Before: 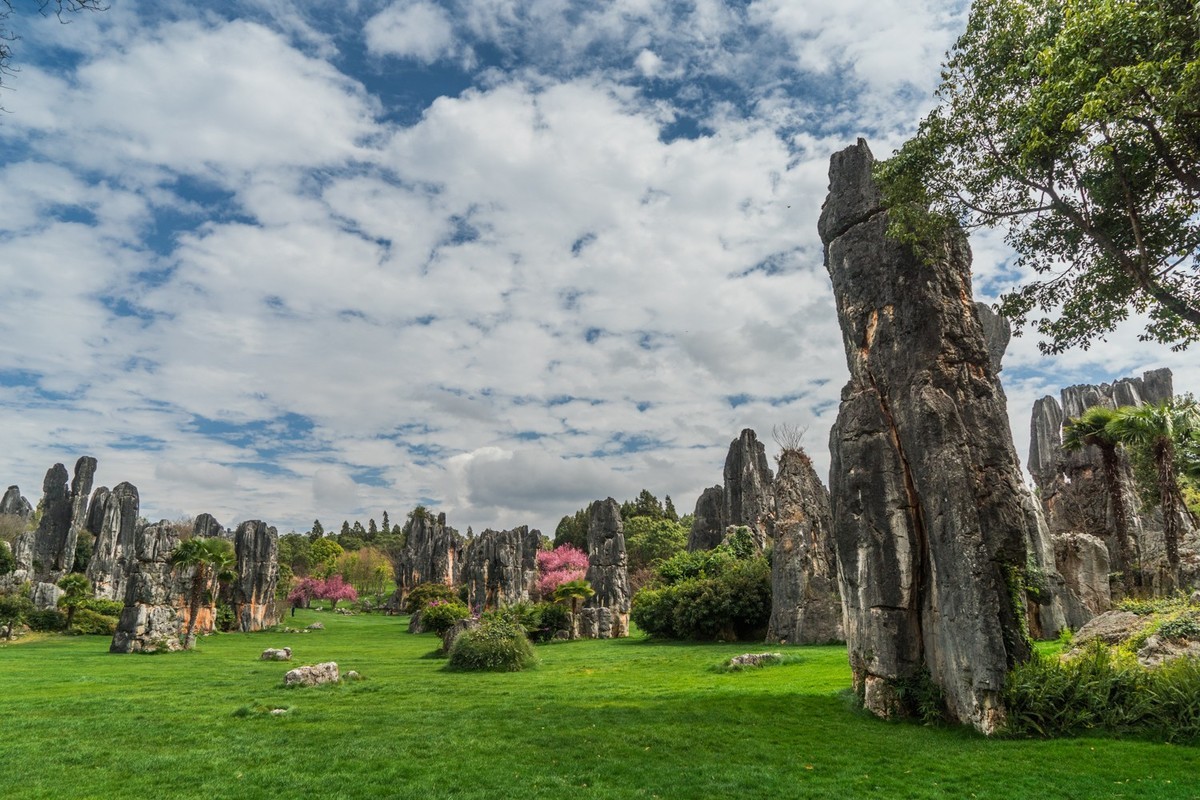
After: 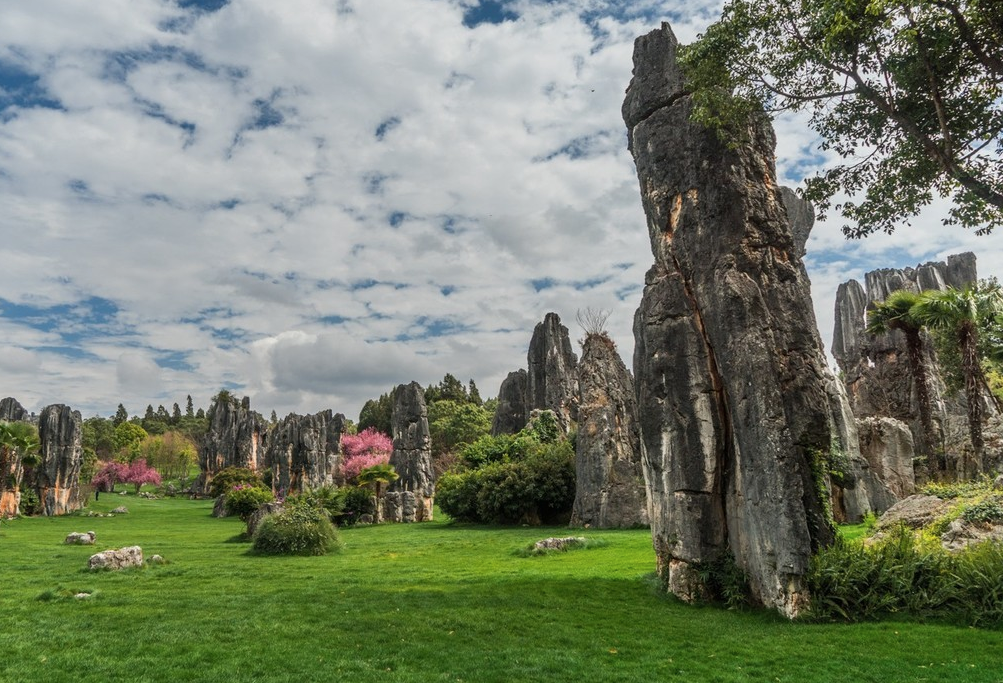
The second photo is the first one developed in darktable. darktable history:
color zones: curves: ch0 [(0.25, 0.5) (0.428, 0.473) (0.75, 0.5)]; ch1 [(0.243, 0.479) (0.398, 0.452) (0.75, 0.5)]
crop: left 16.335%, top 14.505%
shadows and highlights: shadows 31.68, highlights -33.09, soften with gaussian
